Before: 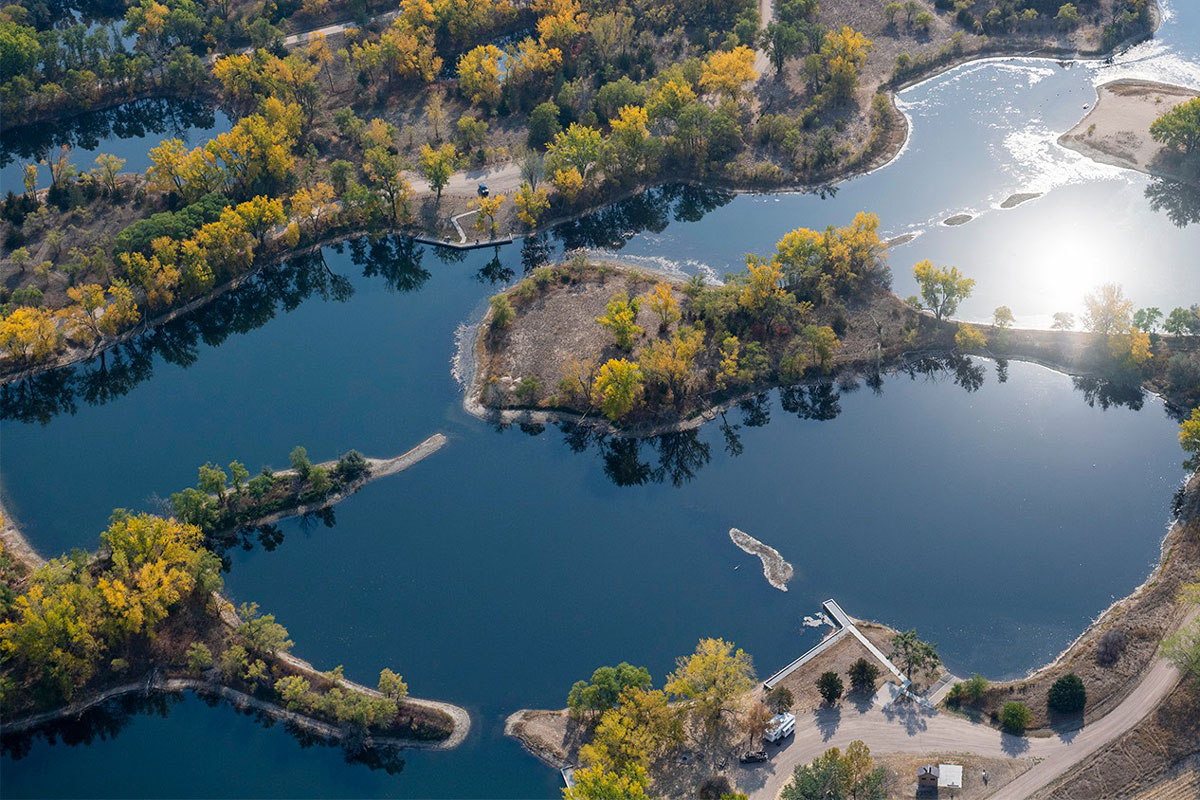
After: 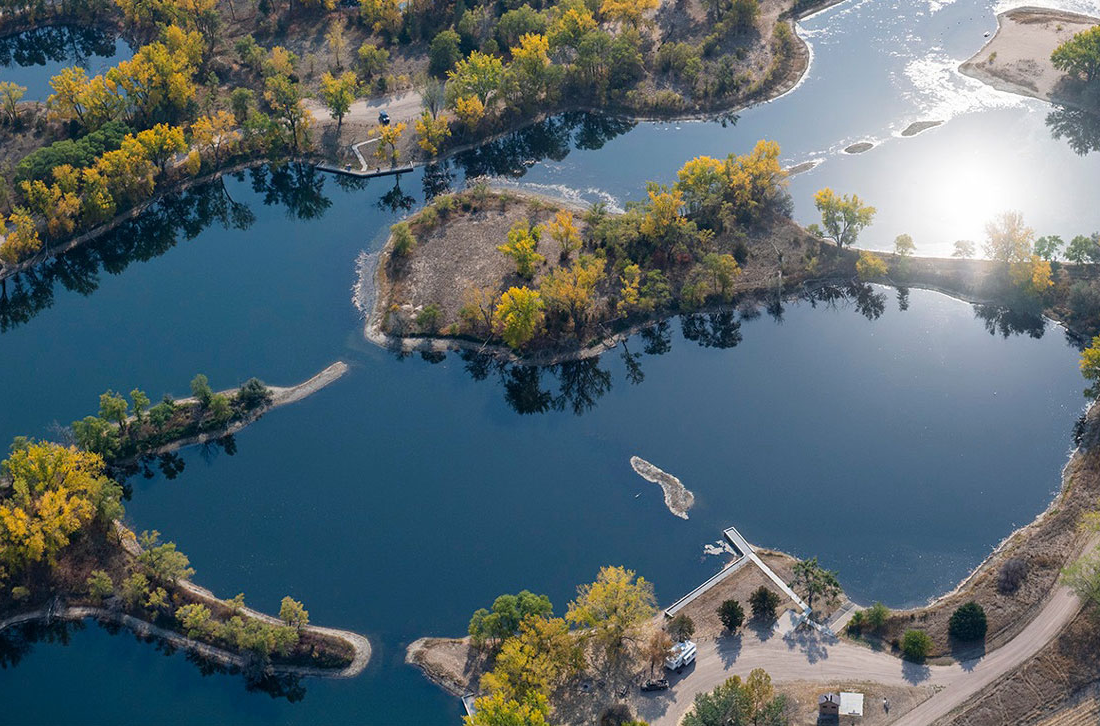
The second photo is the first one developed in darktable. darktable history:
crop and rotate: left 8.262%, top 9.226%
tone equalizer: on, module defaults
